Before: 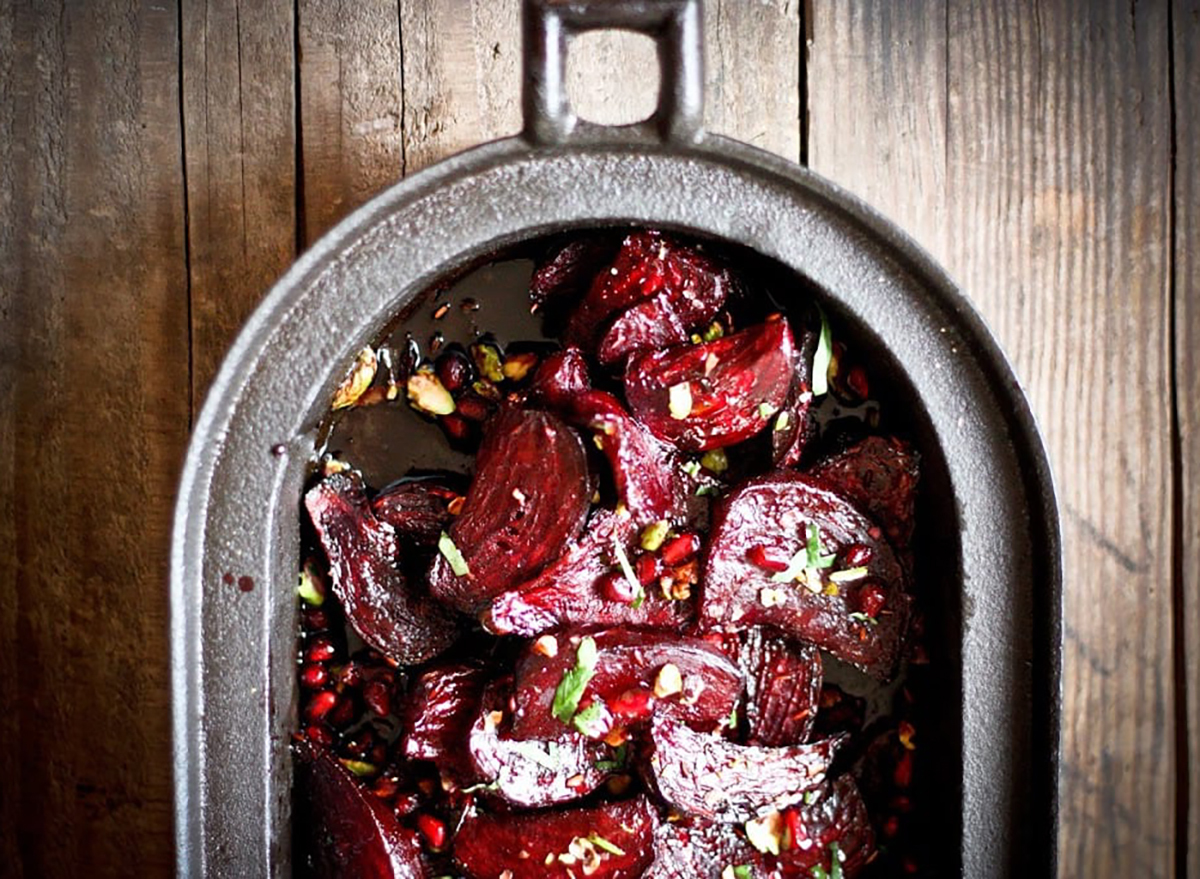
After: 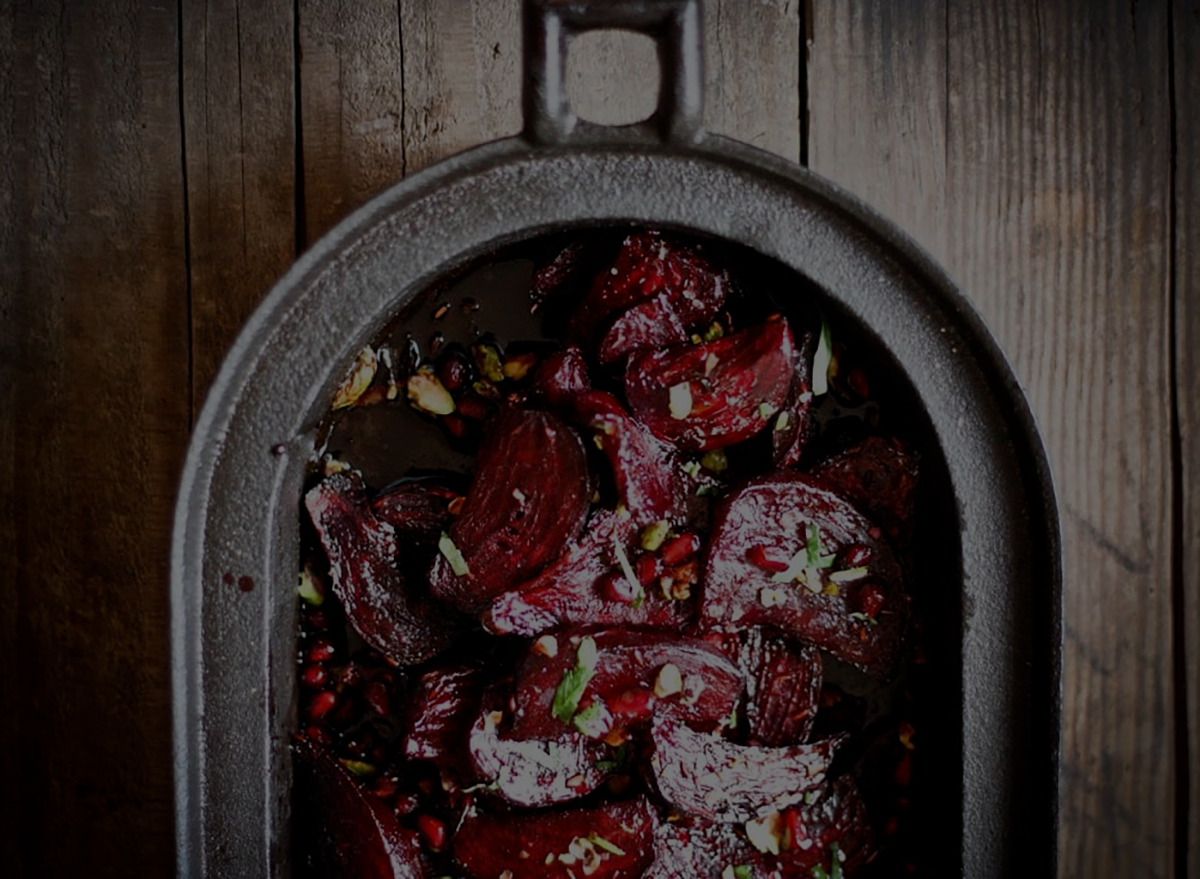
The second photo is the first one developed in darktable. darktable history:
exposure: exposure -2.429 EV, compensate exposure bias true, compensate highlight preservation false
